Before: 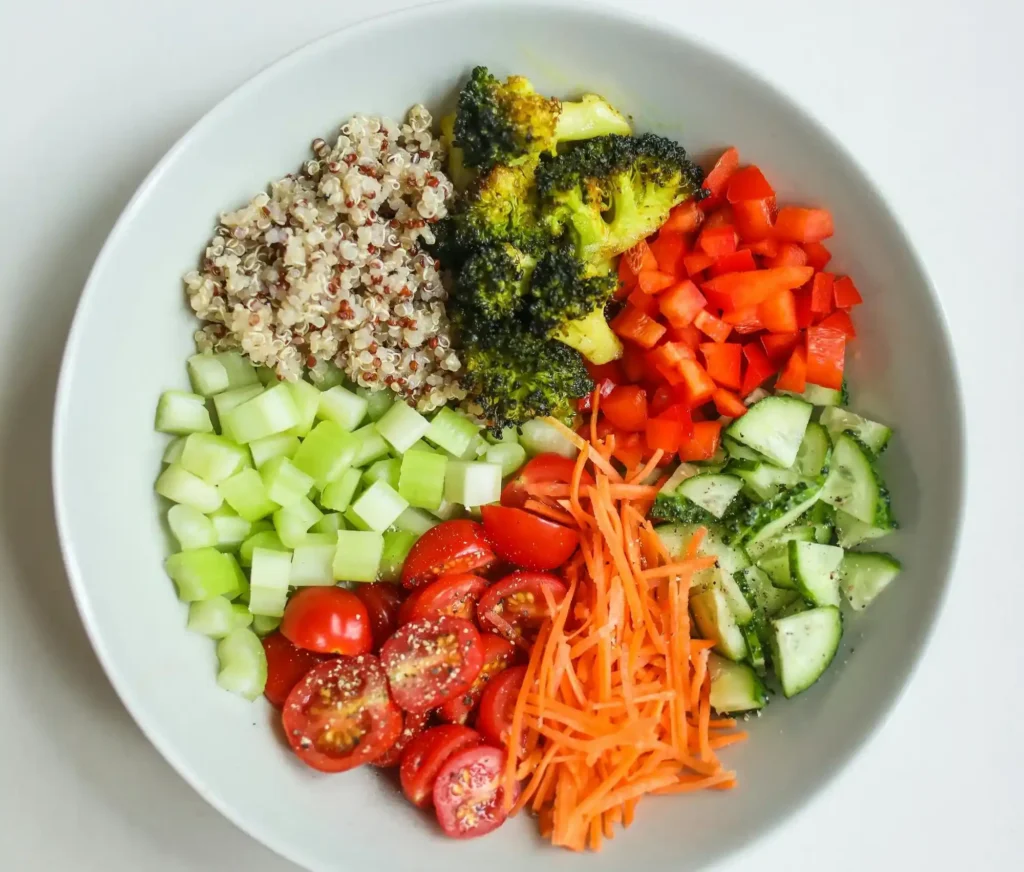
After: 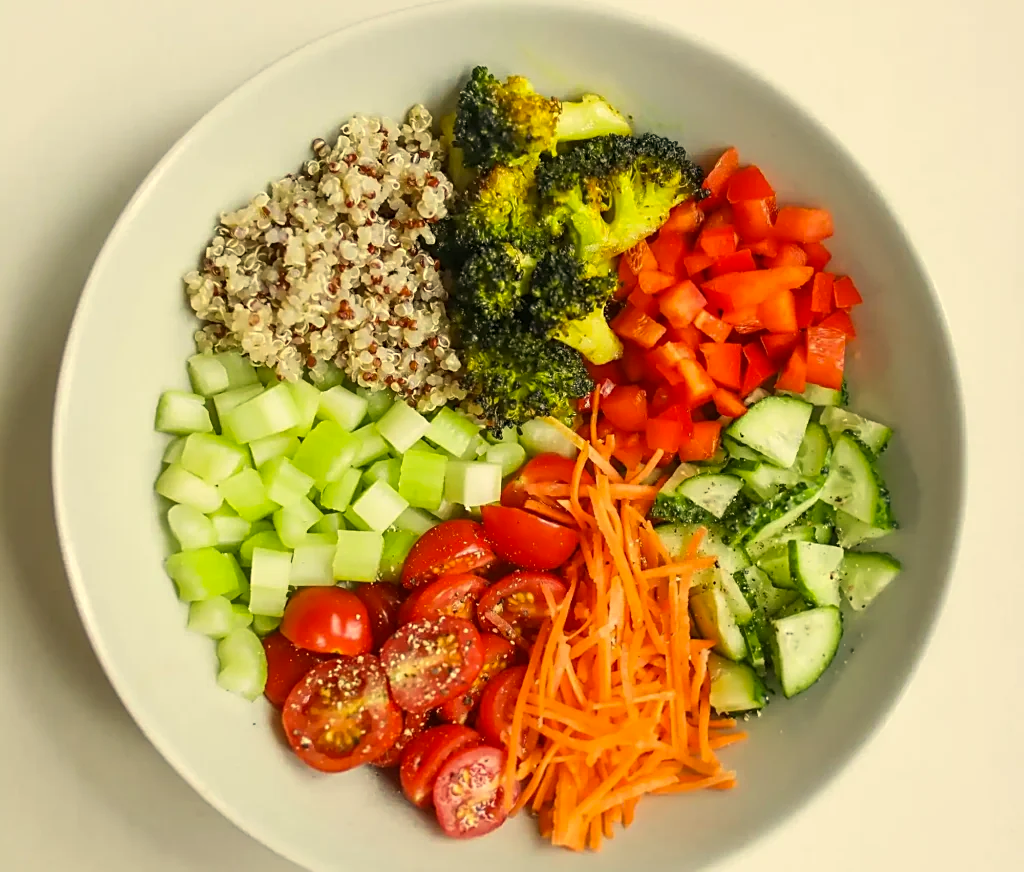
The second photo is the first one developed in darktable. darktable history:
rotate and perspective: crop left 0, crop top 0
color correction: highlights a* 2.72, highlights b* 22.8
sharpen: on, module defaults
